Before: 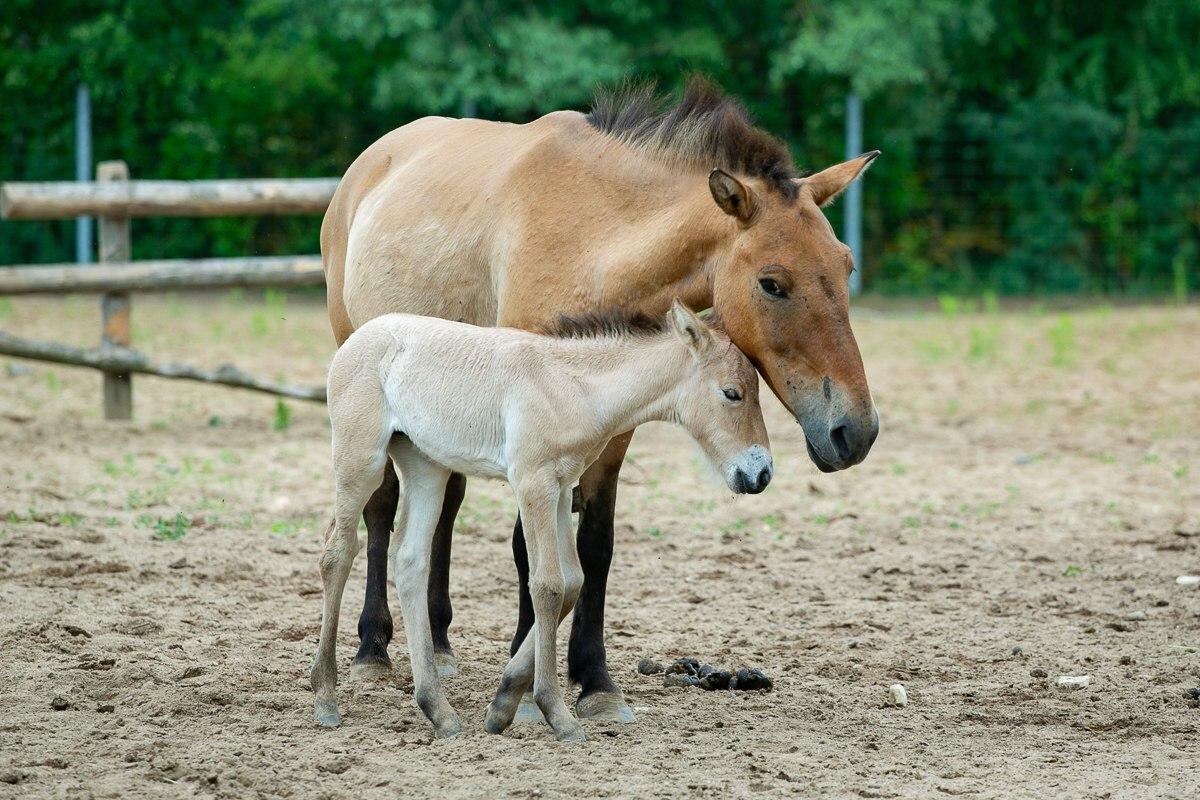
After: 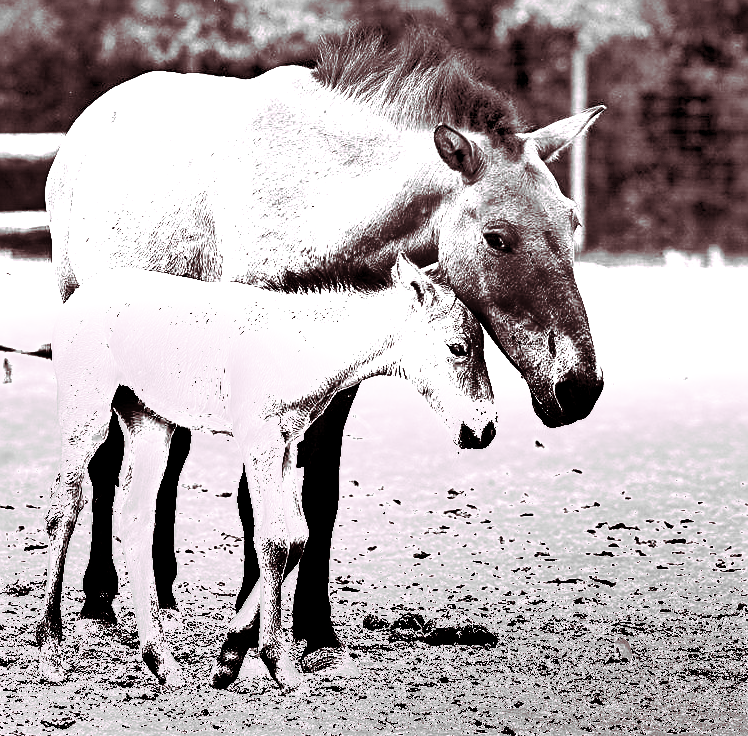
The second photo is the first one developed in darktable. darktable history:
sharpen: on, module defaults
graduated density: rotation -0.352°, offset 57.64
crop and rotate: left 22.918%, top 5.629%, right 14.711%, bottom 2.247%
exposure: black level correction 0.005, exposure 2.084 EV, compensate highlight preservation false
shadows and highlights: radius 171.16, shadows 27, white point adjustment 3.13, highlights -67.95, soften with gaussian
split-toning: highlights › hue 298.8°, highlights › saturation 0.73, compress 41.76%
white balance: red 1.004, blue 1.096
monochrome: on, module defaults
